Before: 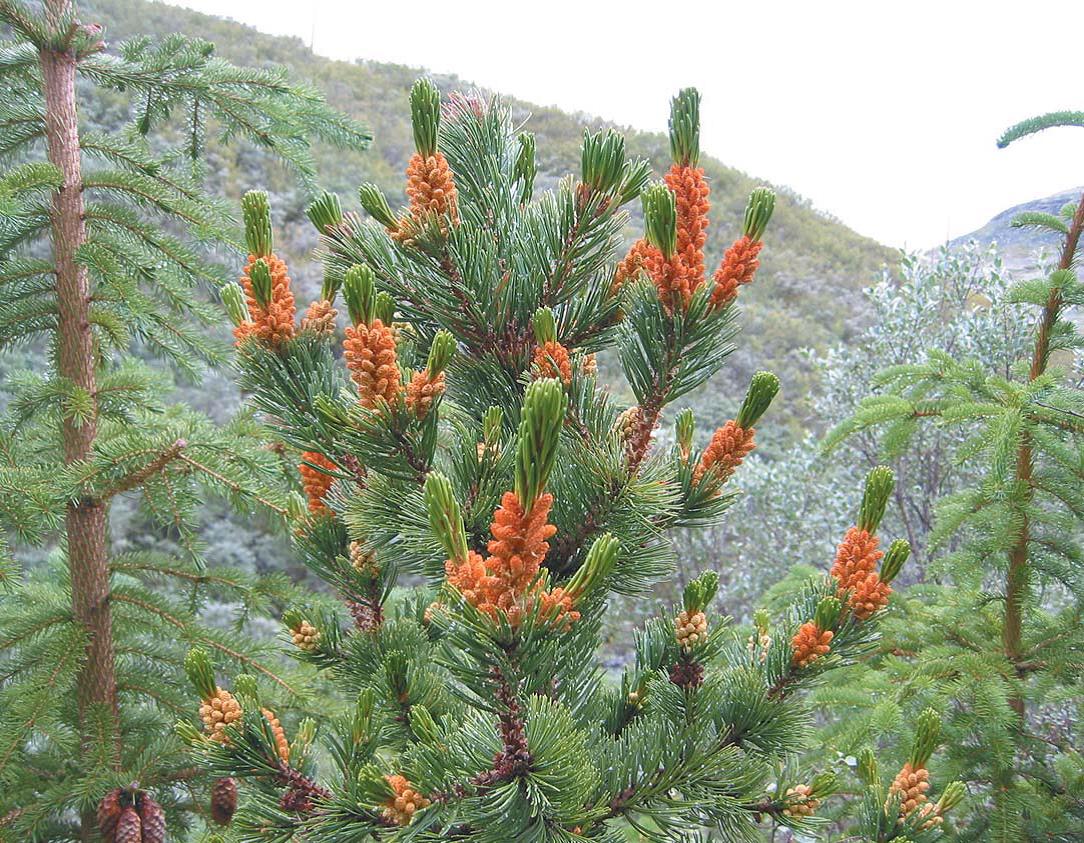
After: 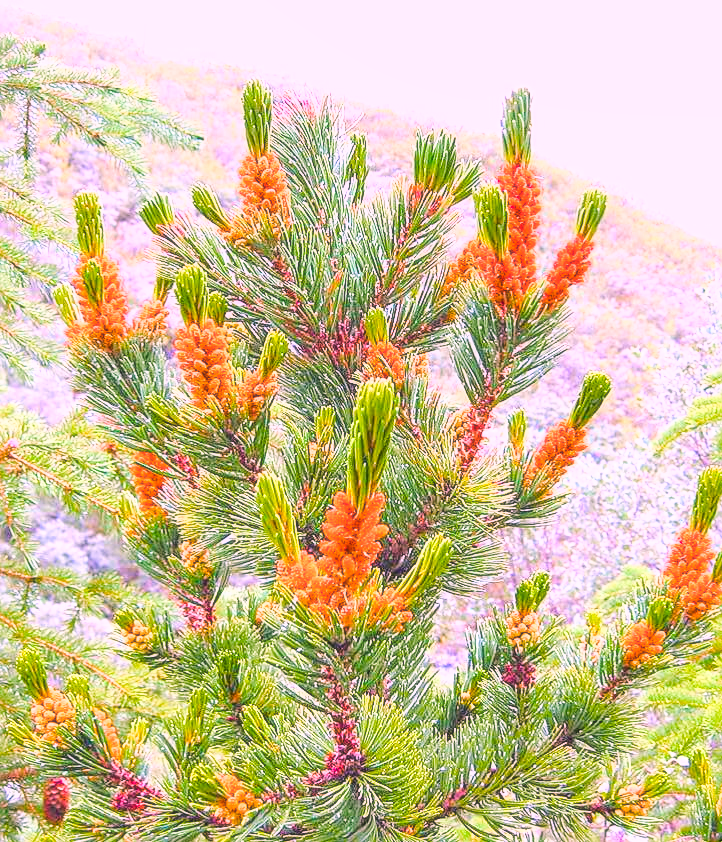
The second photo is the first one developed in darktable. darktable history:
white balance: red 1.188, blue 1.11
crop and rotate: left 15.546%, right 17.787%
local contrast: on, module defaults
base curve: curves: ch0 [(0, 0) (0.025, 0.046) (0.112, 0.277) (0.467, 0.74) (0.814, 0.929) (1, 0.942)]
sharpen: on, module defaults
soften: size 10%, saturation 50%, brightness 0.2 EV, mix 10%
color balance rgb: linear chroma grading › shadows 10%, linear chroma grading › highlights 10%, linear chroma grading › global chroma 15%, linear chroma grading › mid-tones 15%, perceptual saturation grading › global saturation 40%, perceptual saturation grading › highlights -25%, perceptual saturation grading › mid-tones 35%, perceptual saturation grading › shadows 35%, perceptual brilliance grading › global brilliance 11.29%, global vibrance 11.29%
